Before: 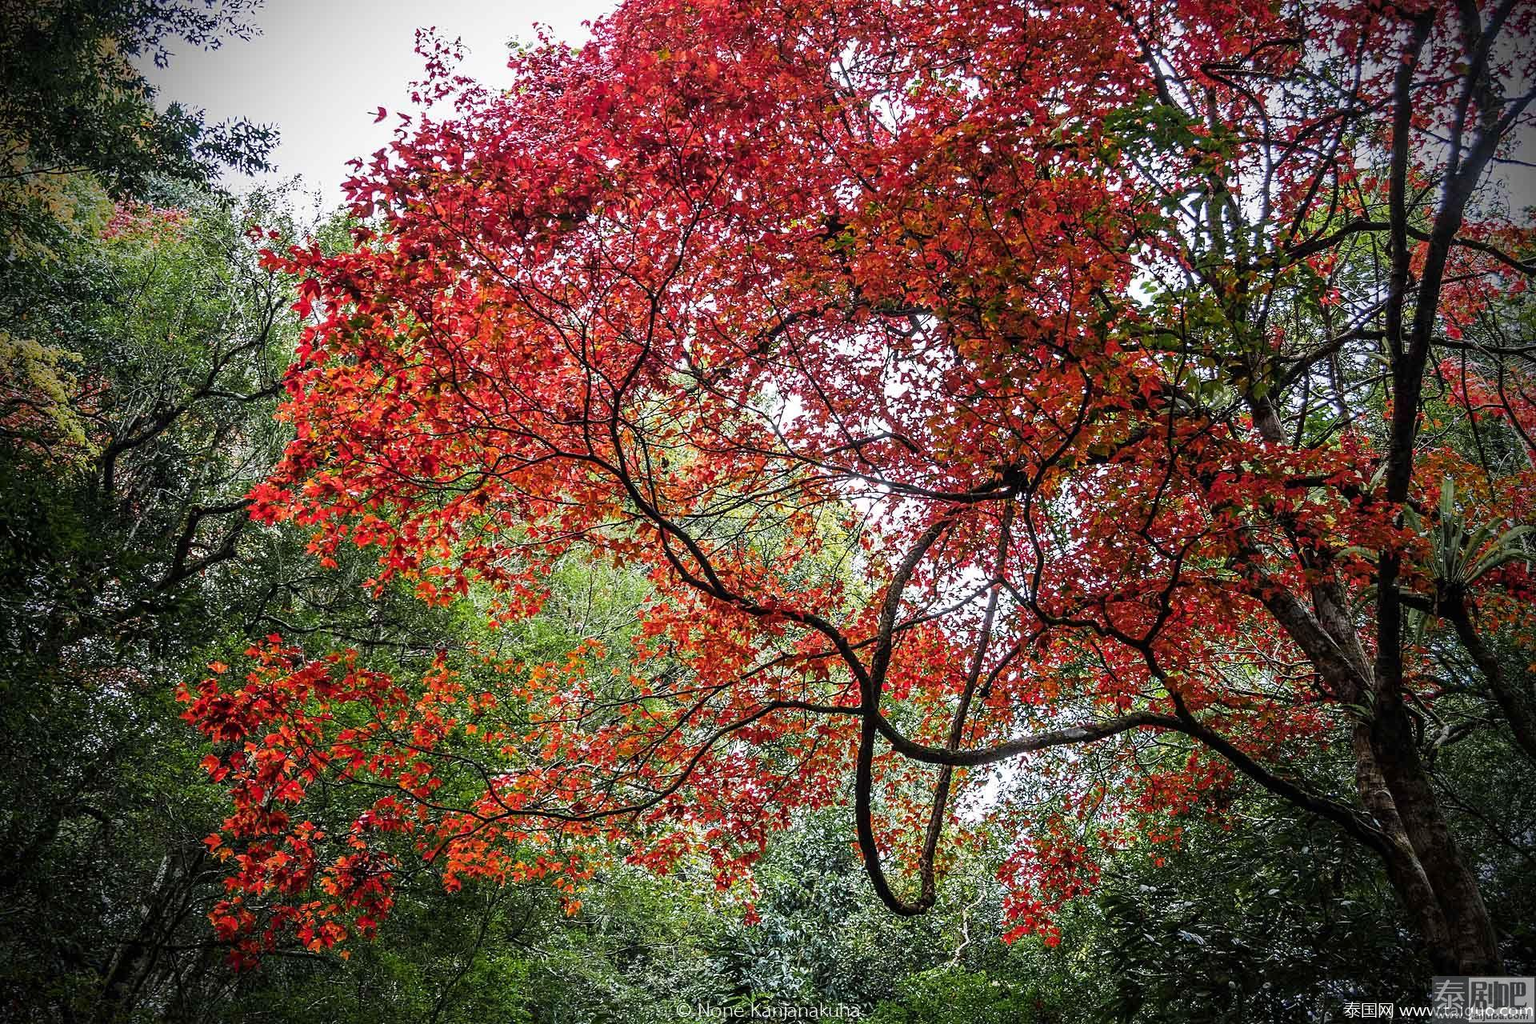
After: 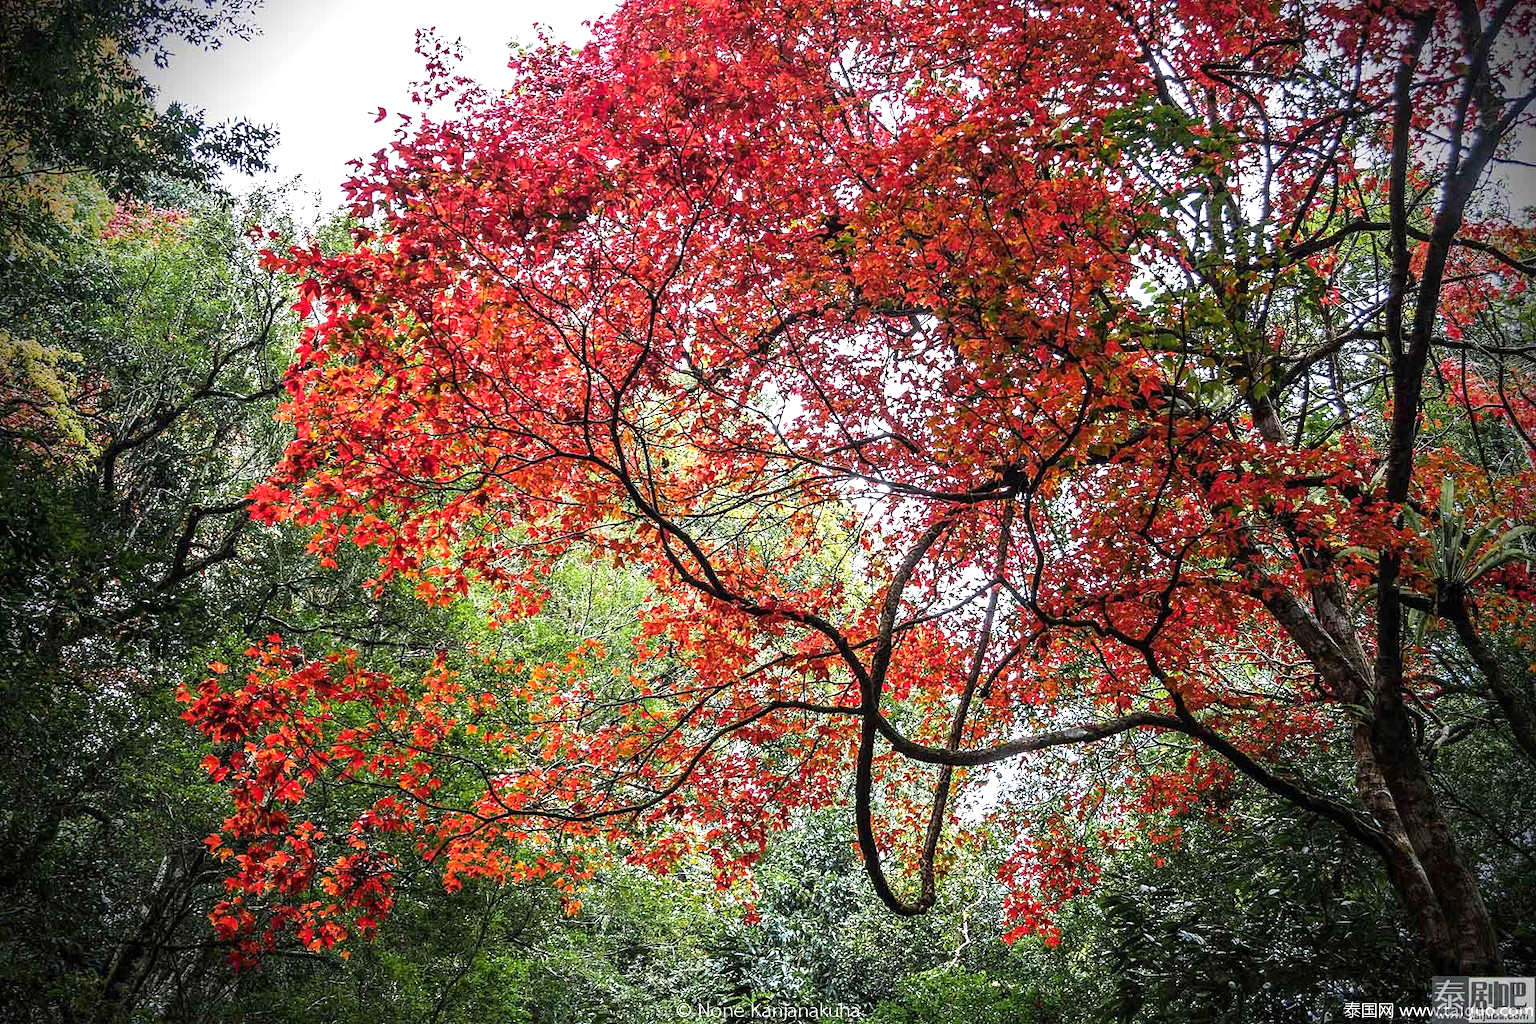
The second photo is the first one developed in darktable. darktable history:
exposure: exposure 0.565 EV, compensate highlight preservation false
